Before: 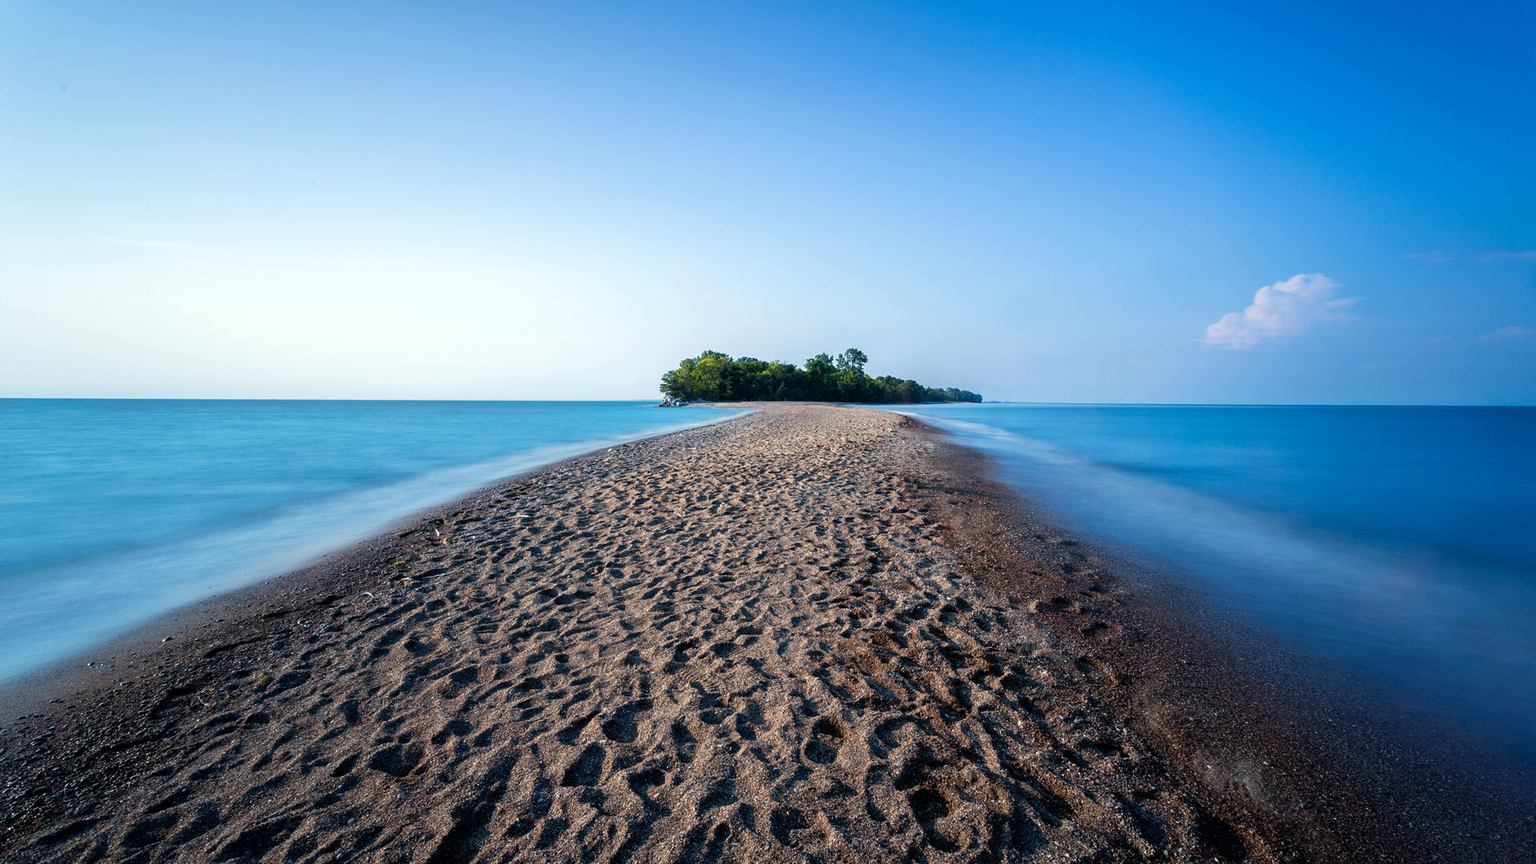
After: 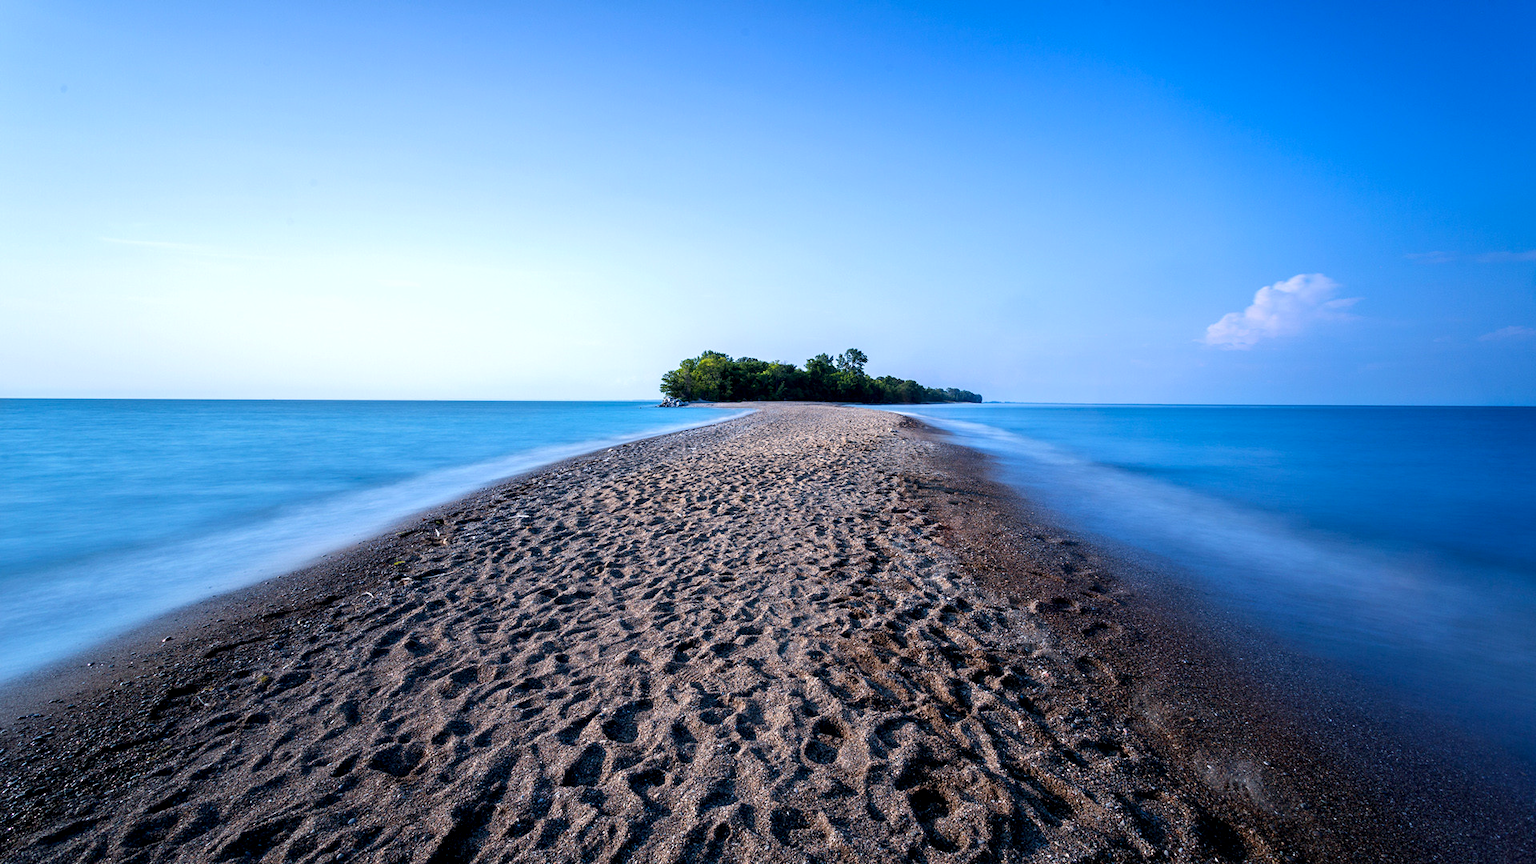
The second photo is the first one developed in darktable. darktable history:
contrast equalizer: octaves 7, y [[0.6 ×6], [0.55 ×6], [0 ×6], [0 ×6], [0 ×6]], mix 0.3
white balance: red 0.967, blue 1.119, emerald 0.756
